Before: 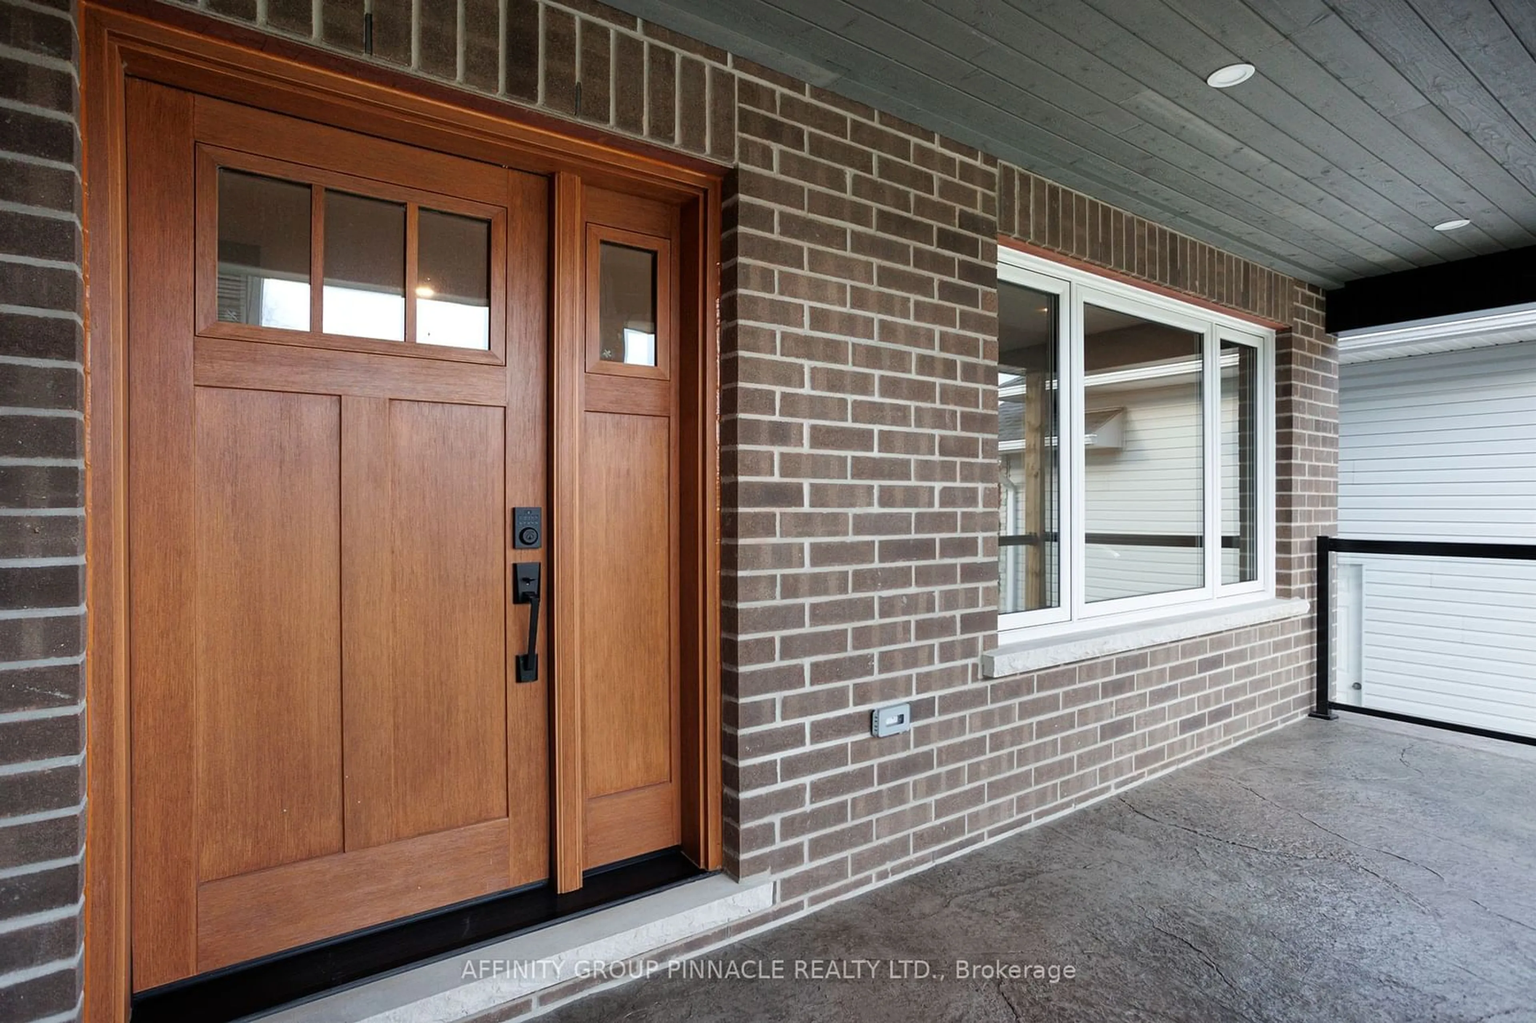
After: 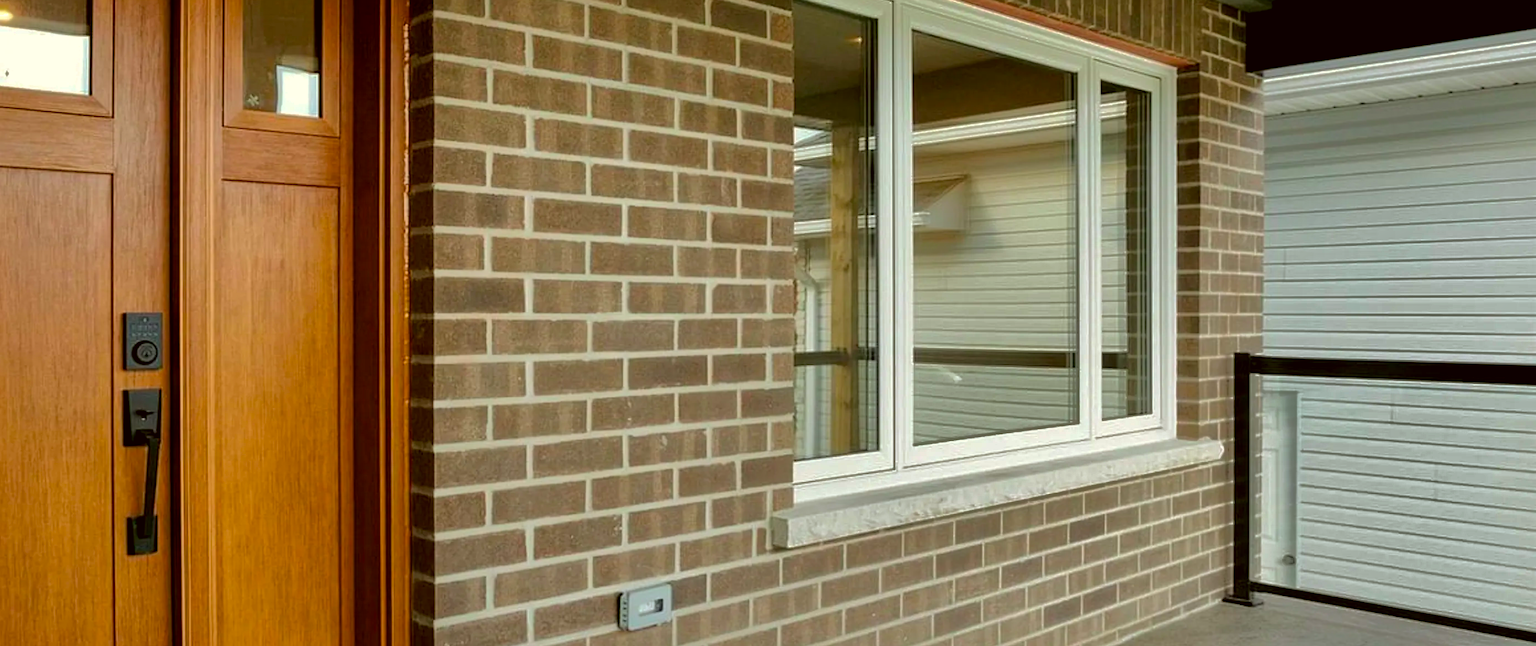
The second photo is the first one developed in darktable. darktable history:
color correction: highlights a* -1.76, highlights b* 10.63, shadows a* 0.41, shadows b* 19.35
shadows and highlights: shadows -18.96, highlights -73.64
crop and rotate: left 27.613%, top 27.515%, bottom 26.734%
color balance rgb: perceptual saturation grading › global saturation 30.725%, global vibrance 20%
exposure: black level correction 0.004, exposure 0.017 EV, compensate exposure bias true, compensate highlight preservation false
